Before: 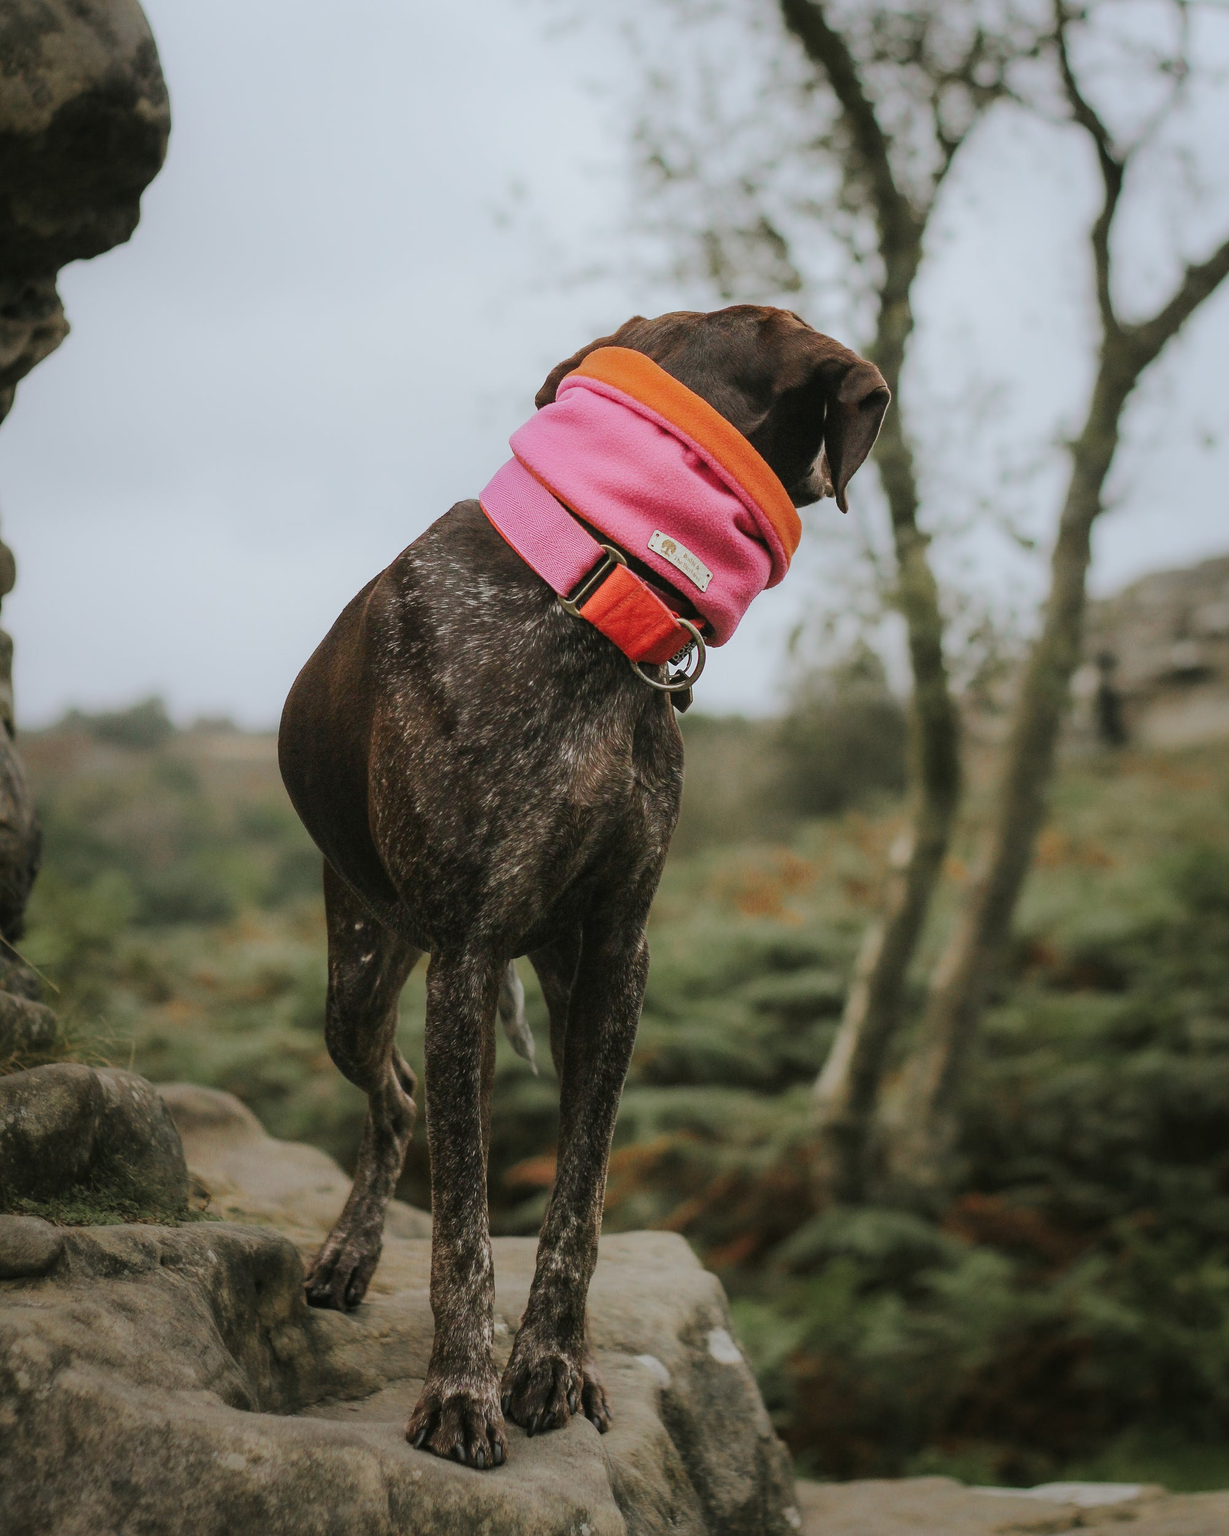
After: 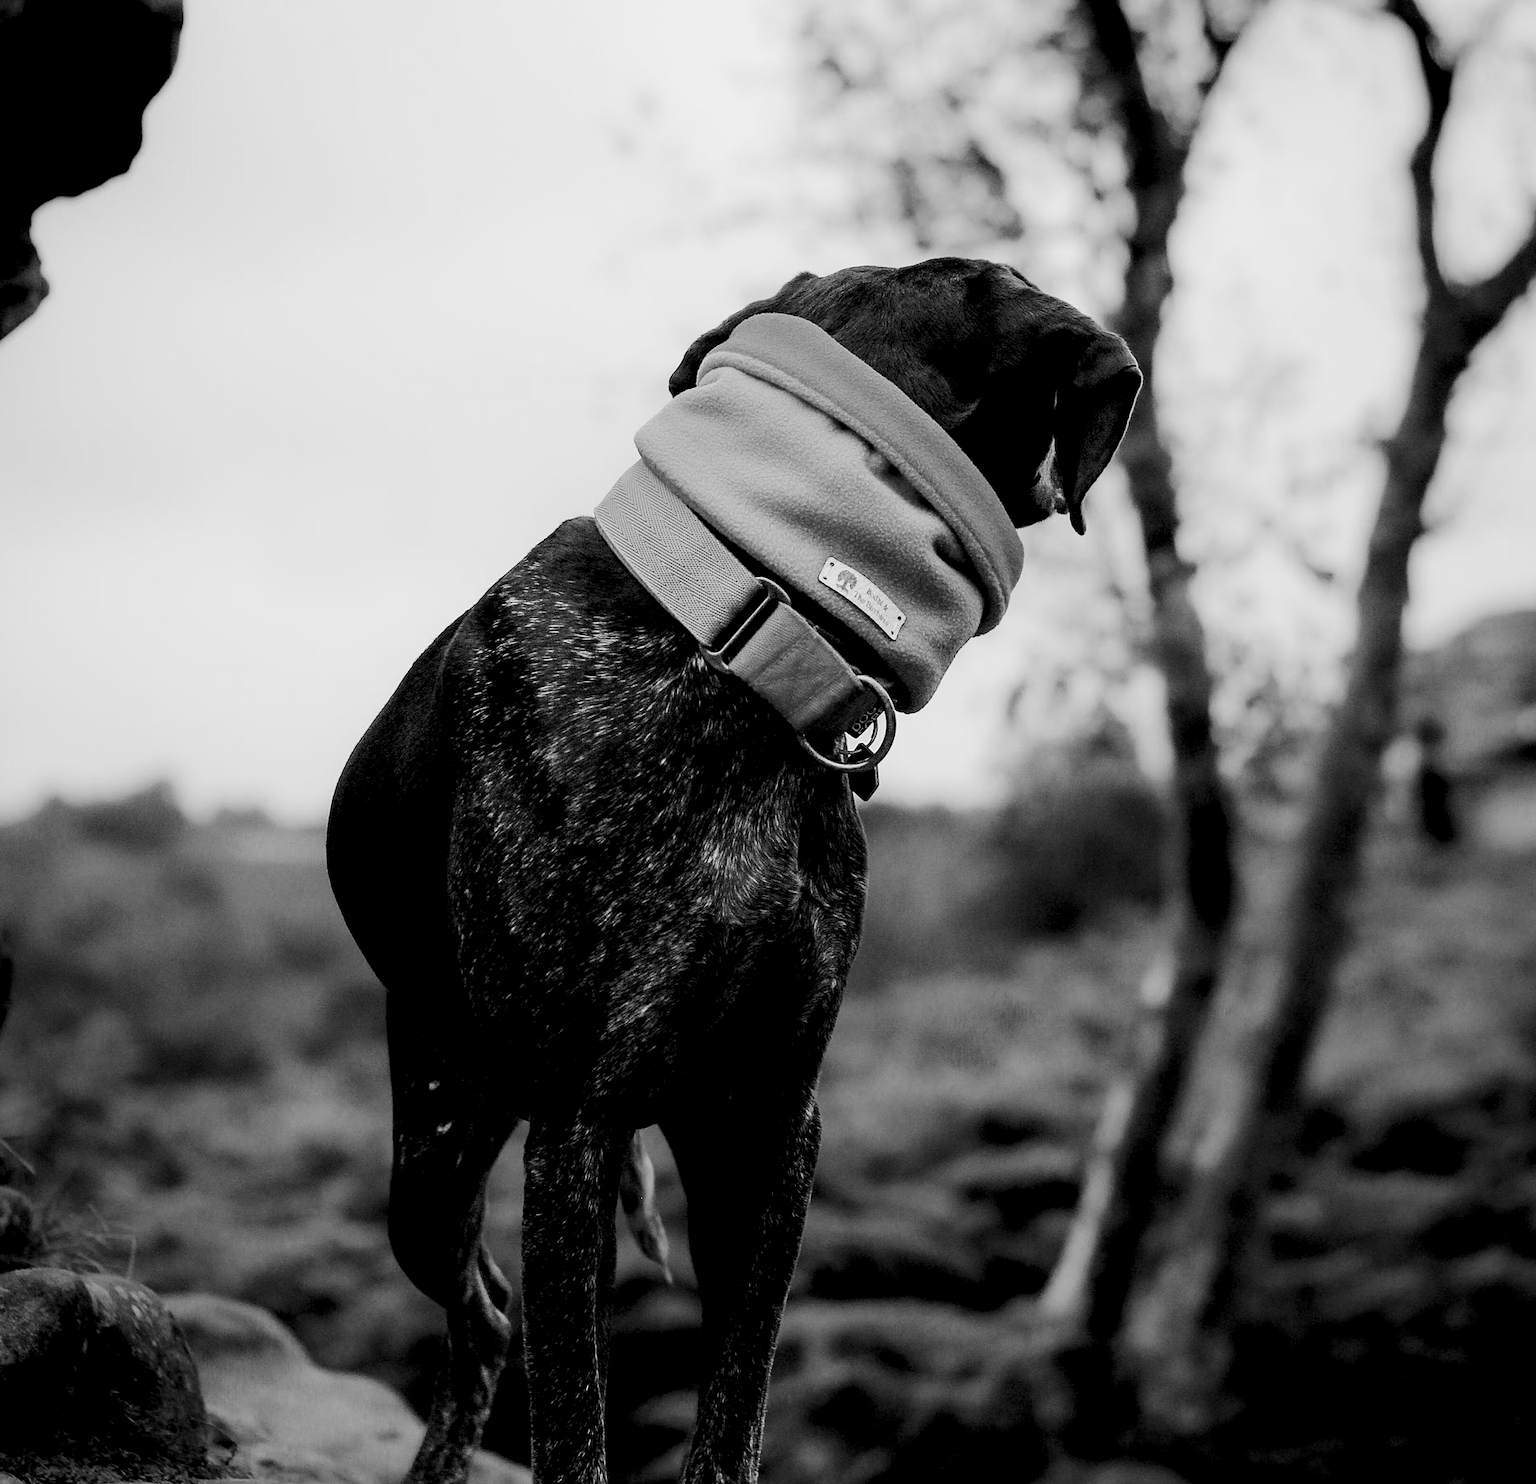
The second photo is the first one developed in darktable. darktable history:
monochrome: on, module defaults
crop: left 2.737%, top 7.287%, right 3.421%, bottom 20.179%
contrast brightness saturation: contrast 0.22
rgb levels: levels [[0.034, 0.472, 0.904], [0, 0.5, 1], [0, 0.5, 1]]
